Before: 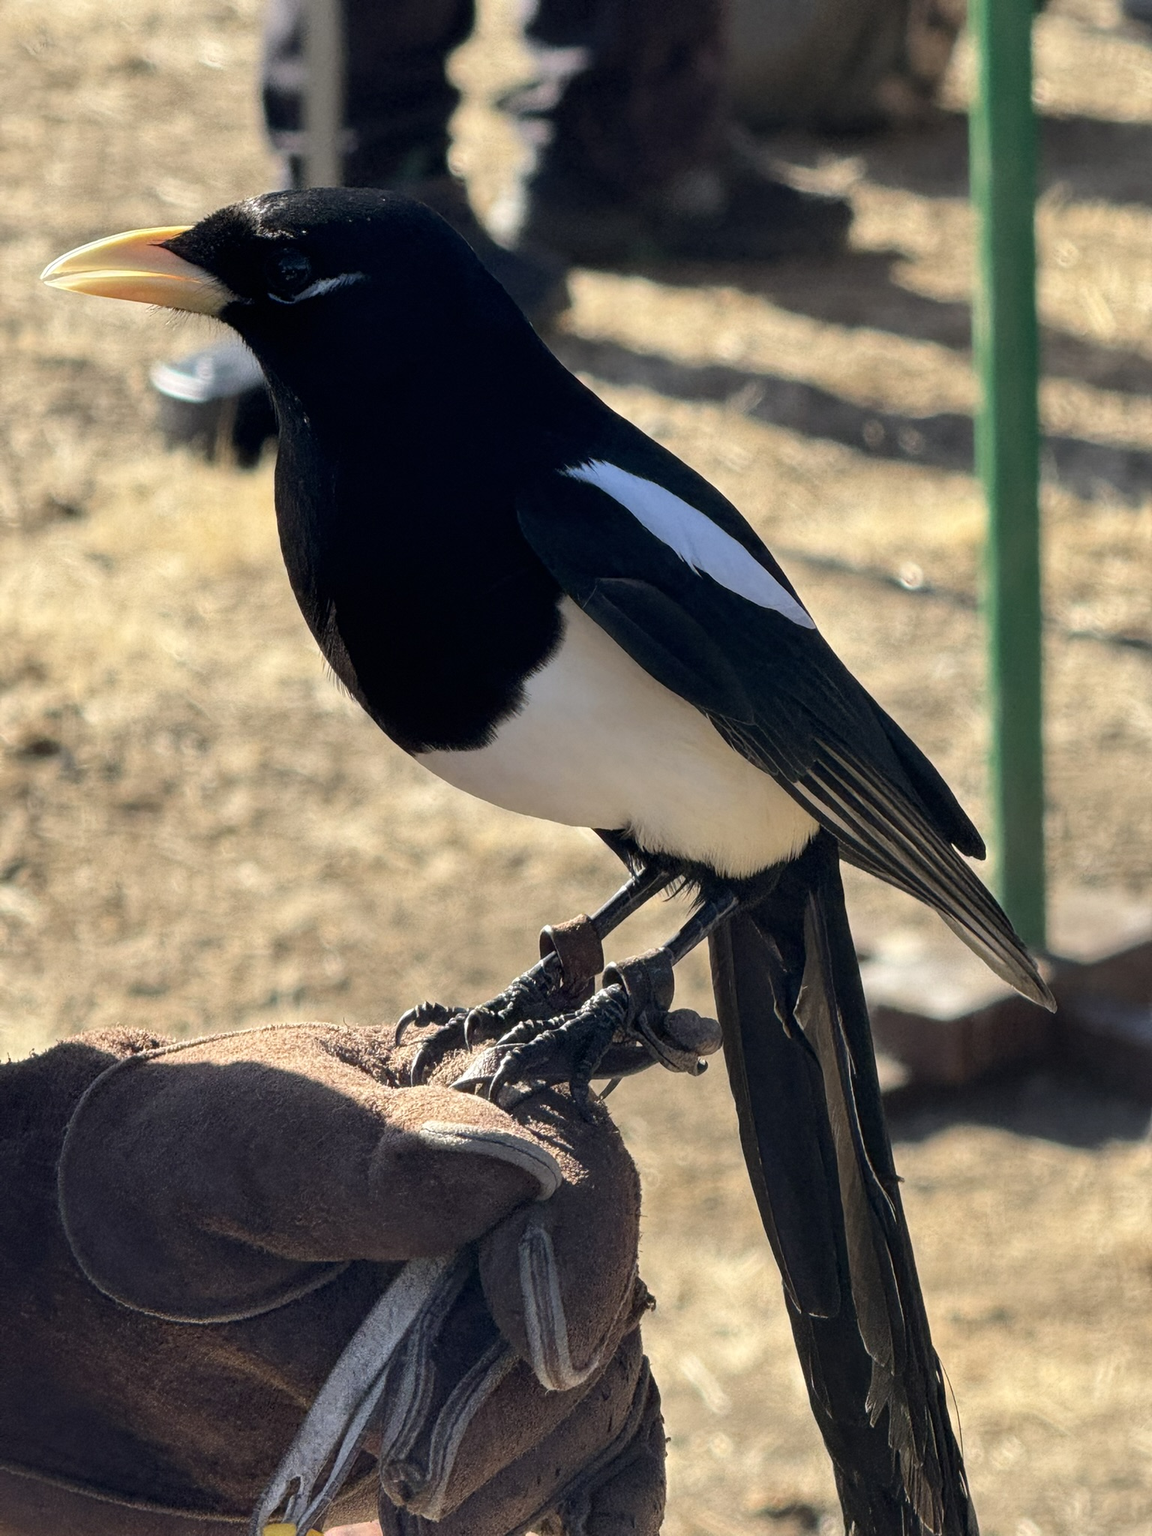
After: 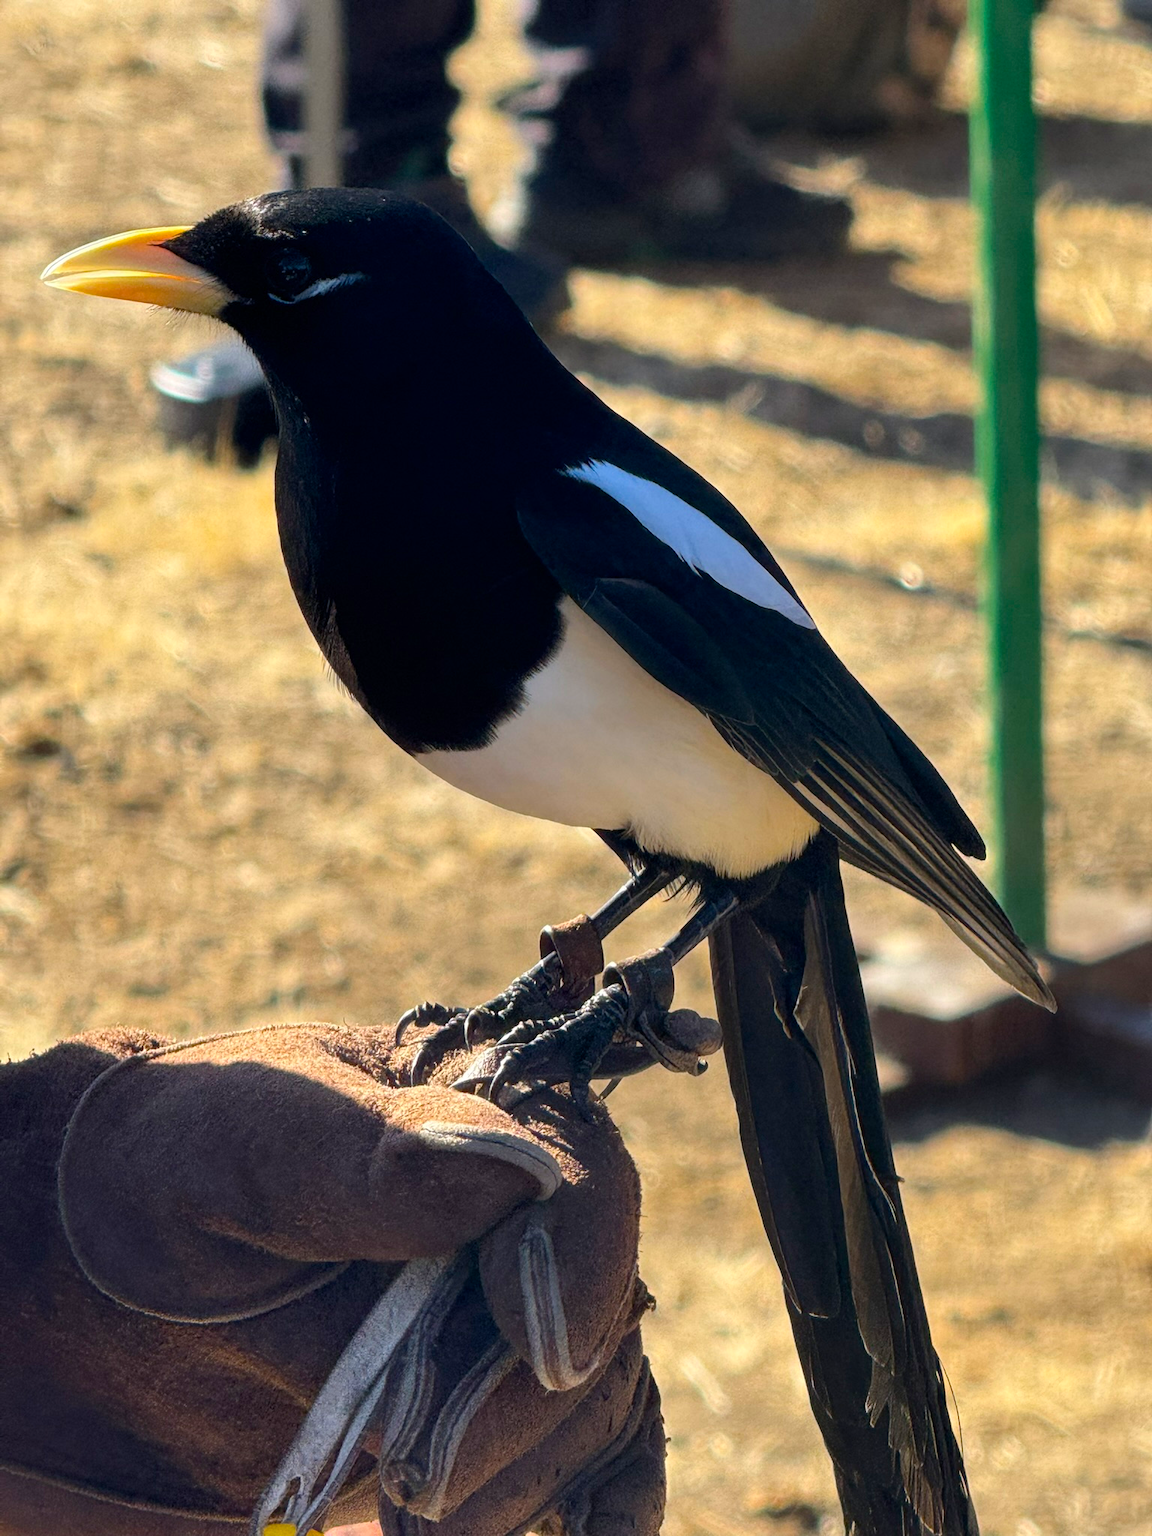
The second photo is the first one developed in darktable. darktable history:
color balance rgb: linear chroma grading › global chroma 16.495%, perceptual saturation grading › global saturation 19.586%
